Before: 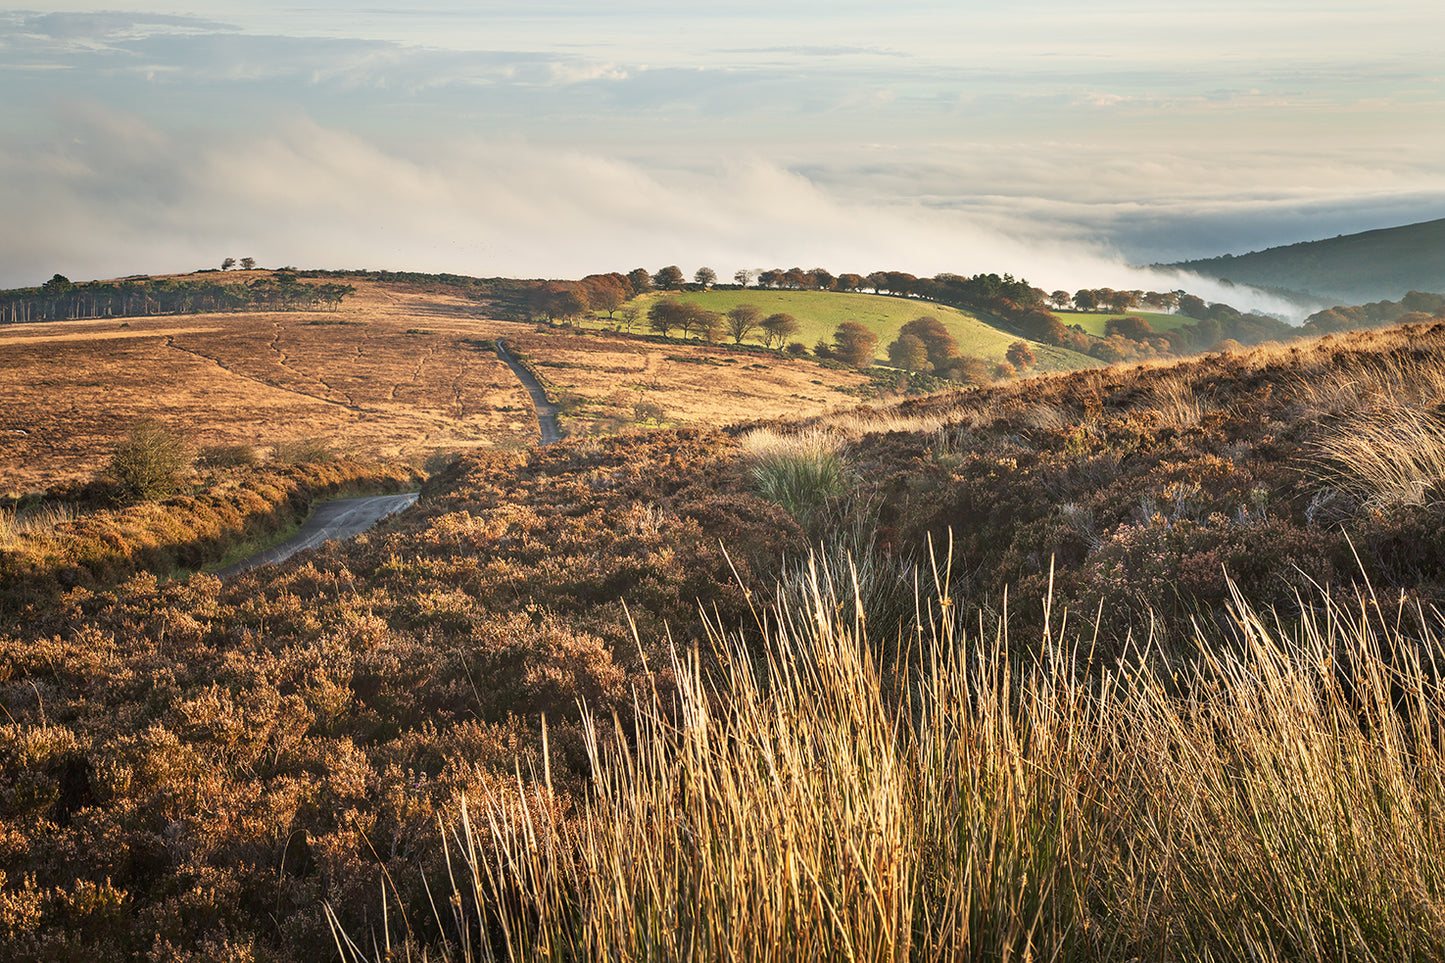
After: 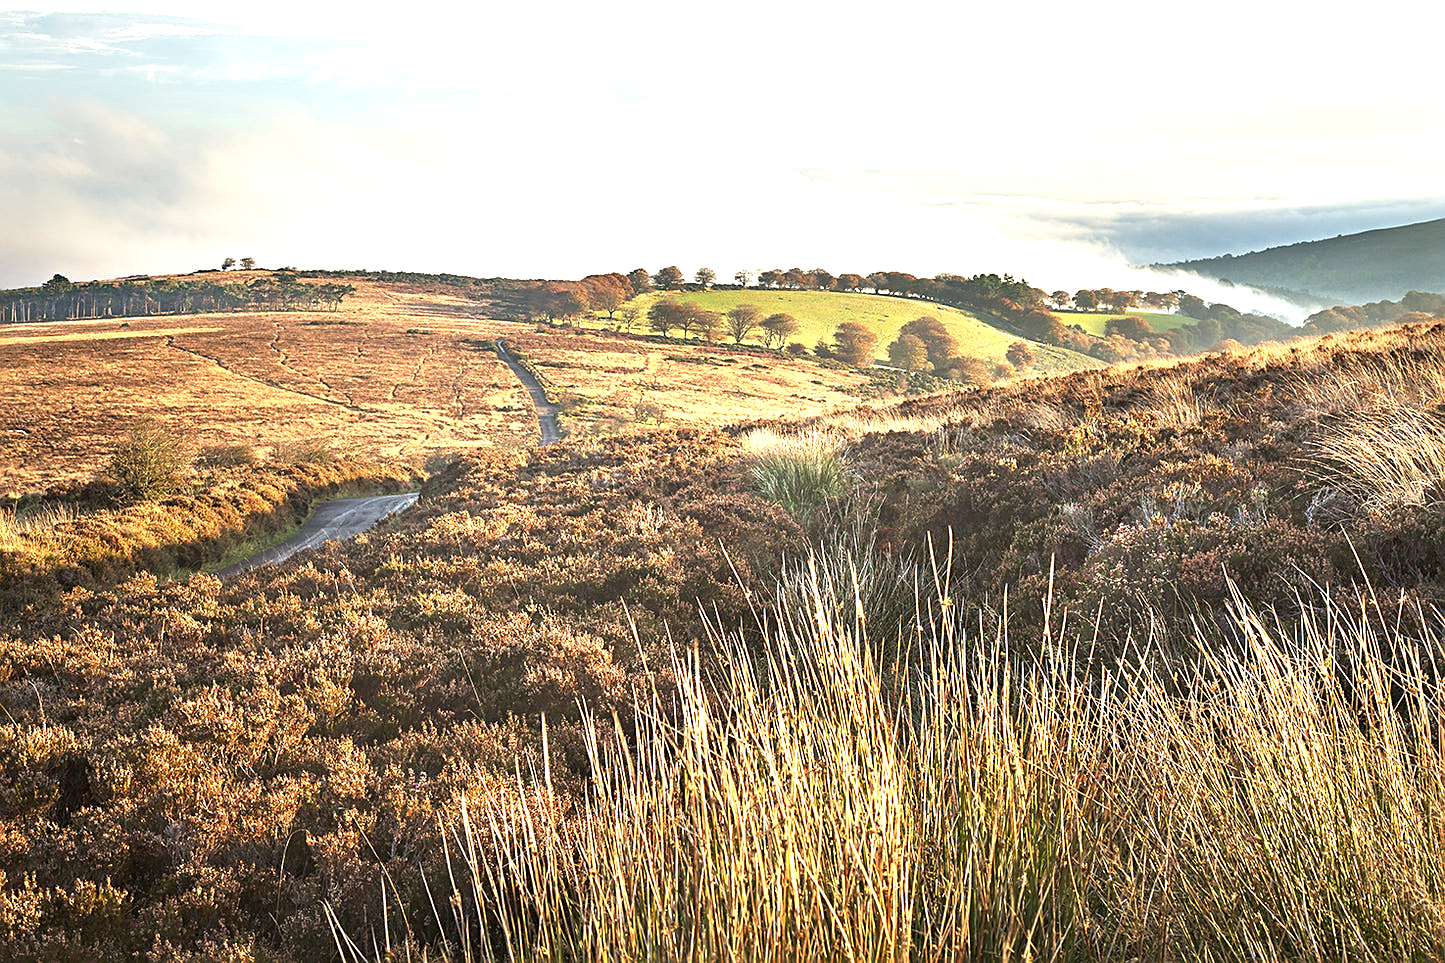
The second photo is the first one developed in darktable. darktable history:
sharpen: on, module defaults
exposure: black level correction 0, exposure 1.001 EV, compensate highlight preservation false
